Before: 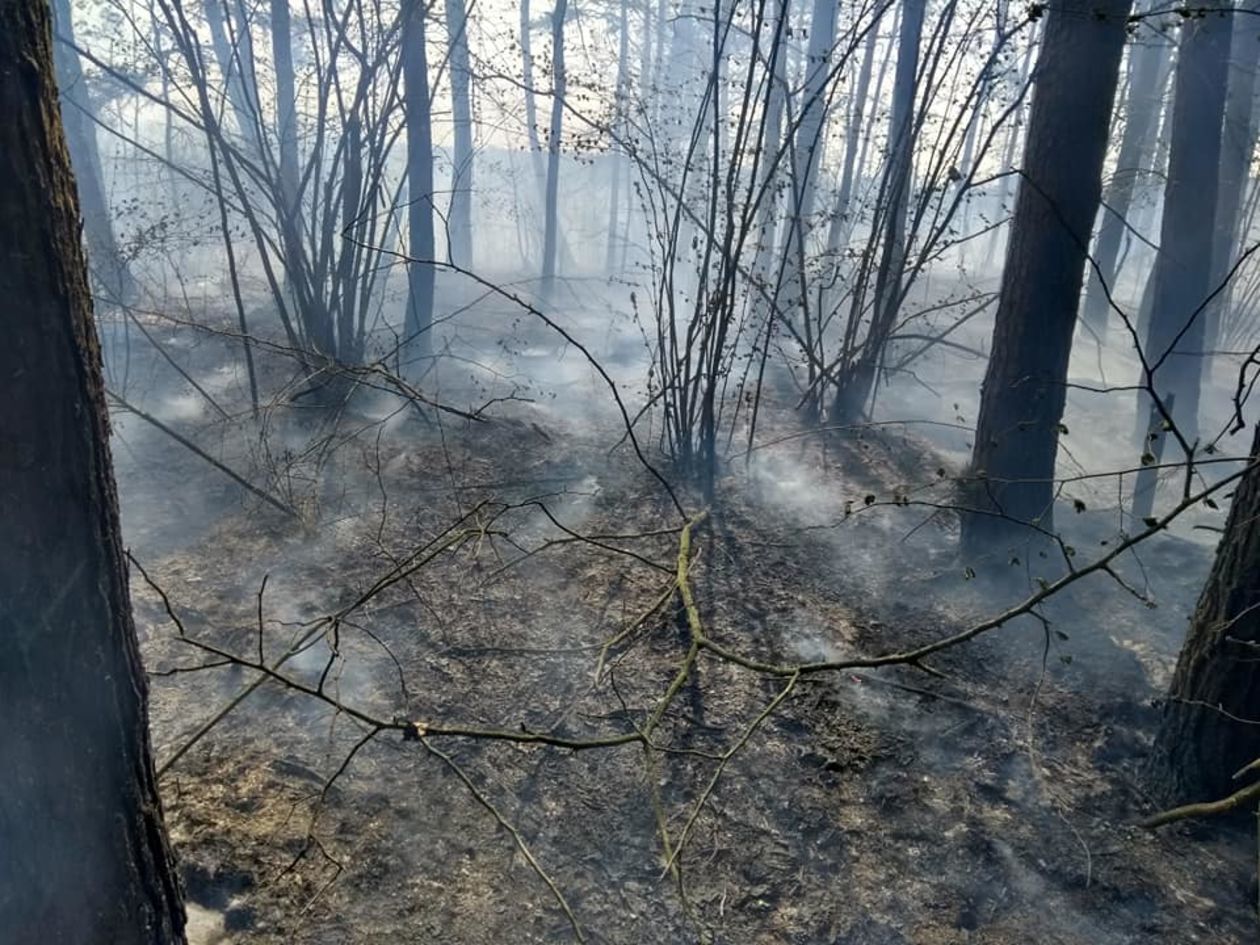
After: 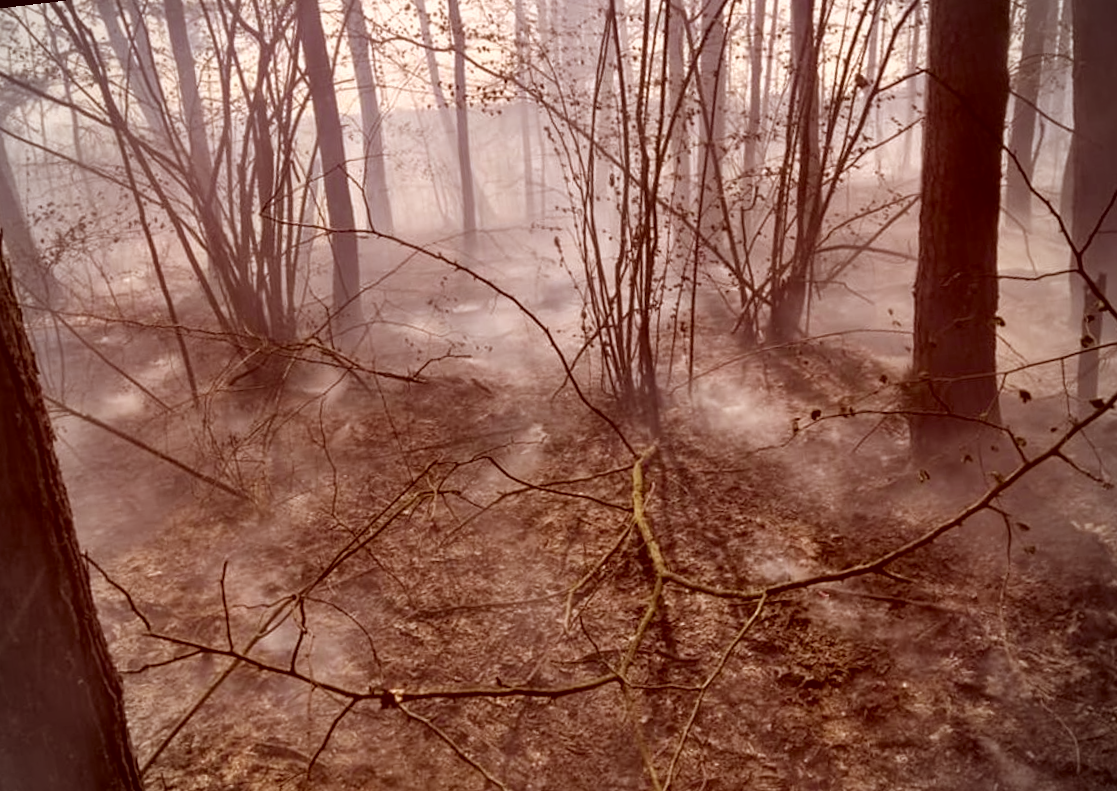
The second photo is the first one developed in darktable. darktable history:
crop: left 7.856%, top 11.836%, right 10.12%, bottom 15.387%
vignetting: fall-off radius 60.92%
exposure: compensate highlight preservation false
color correction: highlights a* 9.03, highlights b* 8.71, shadows a* 40, shadows b* 40, saturation 0.8
rotate and perspective: rotation -6.83°, automatic cropping off
